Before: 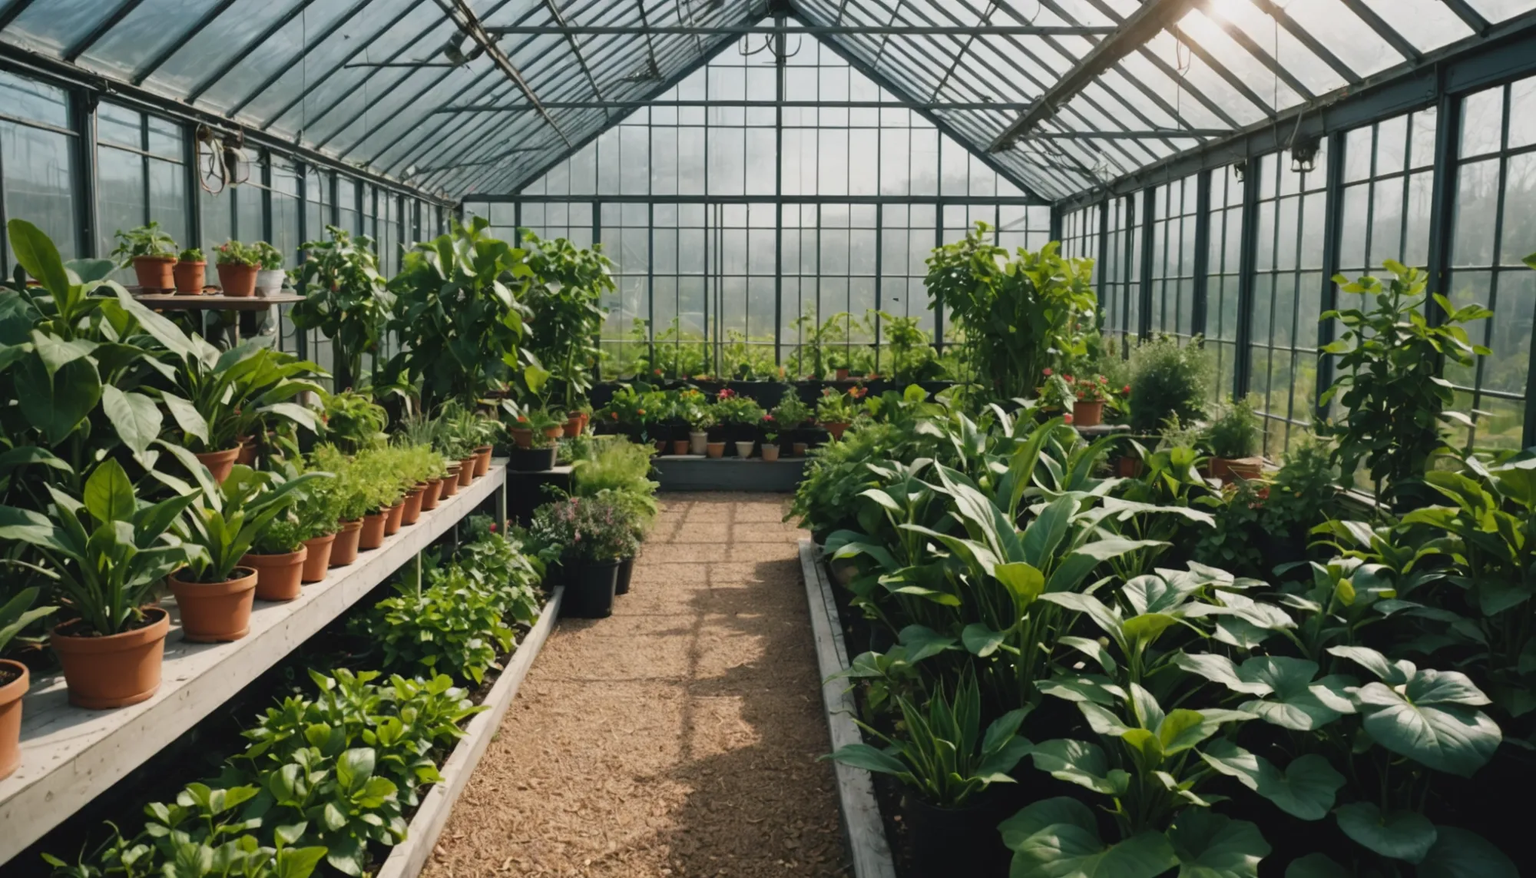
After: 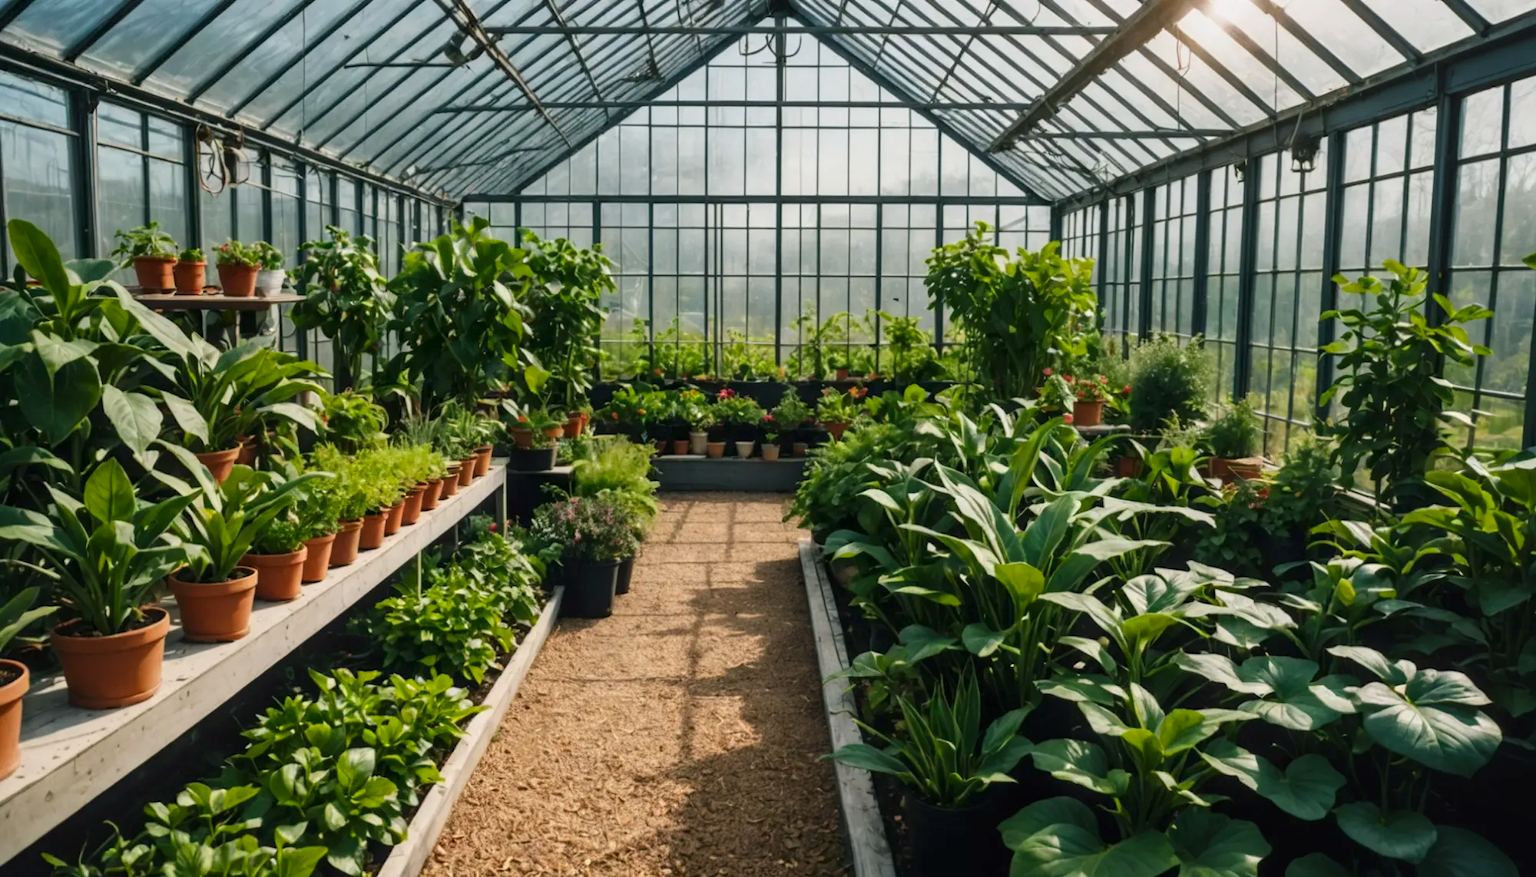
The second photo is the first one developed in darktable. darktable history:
local contrast: detail 130%
contrast brightness saturation: contrast 0.09, saturation 0.28
